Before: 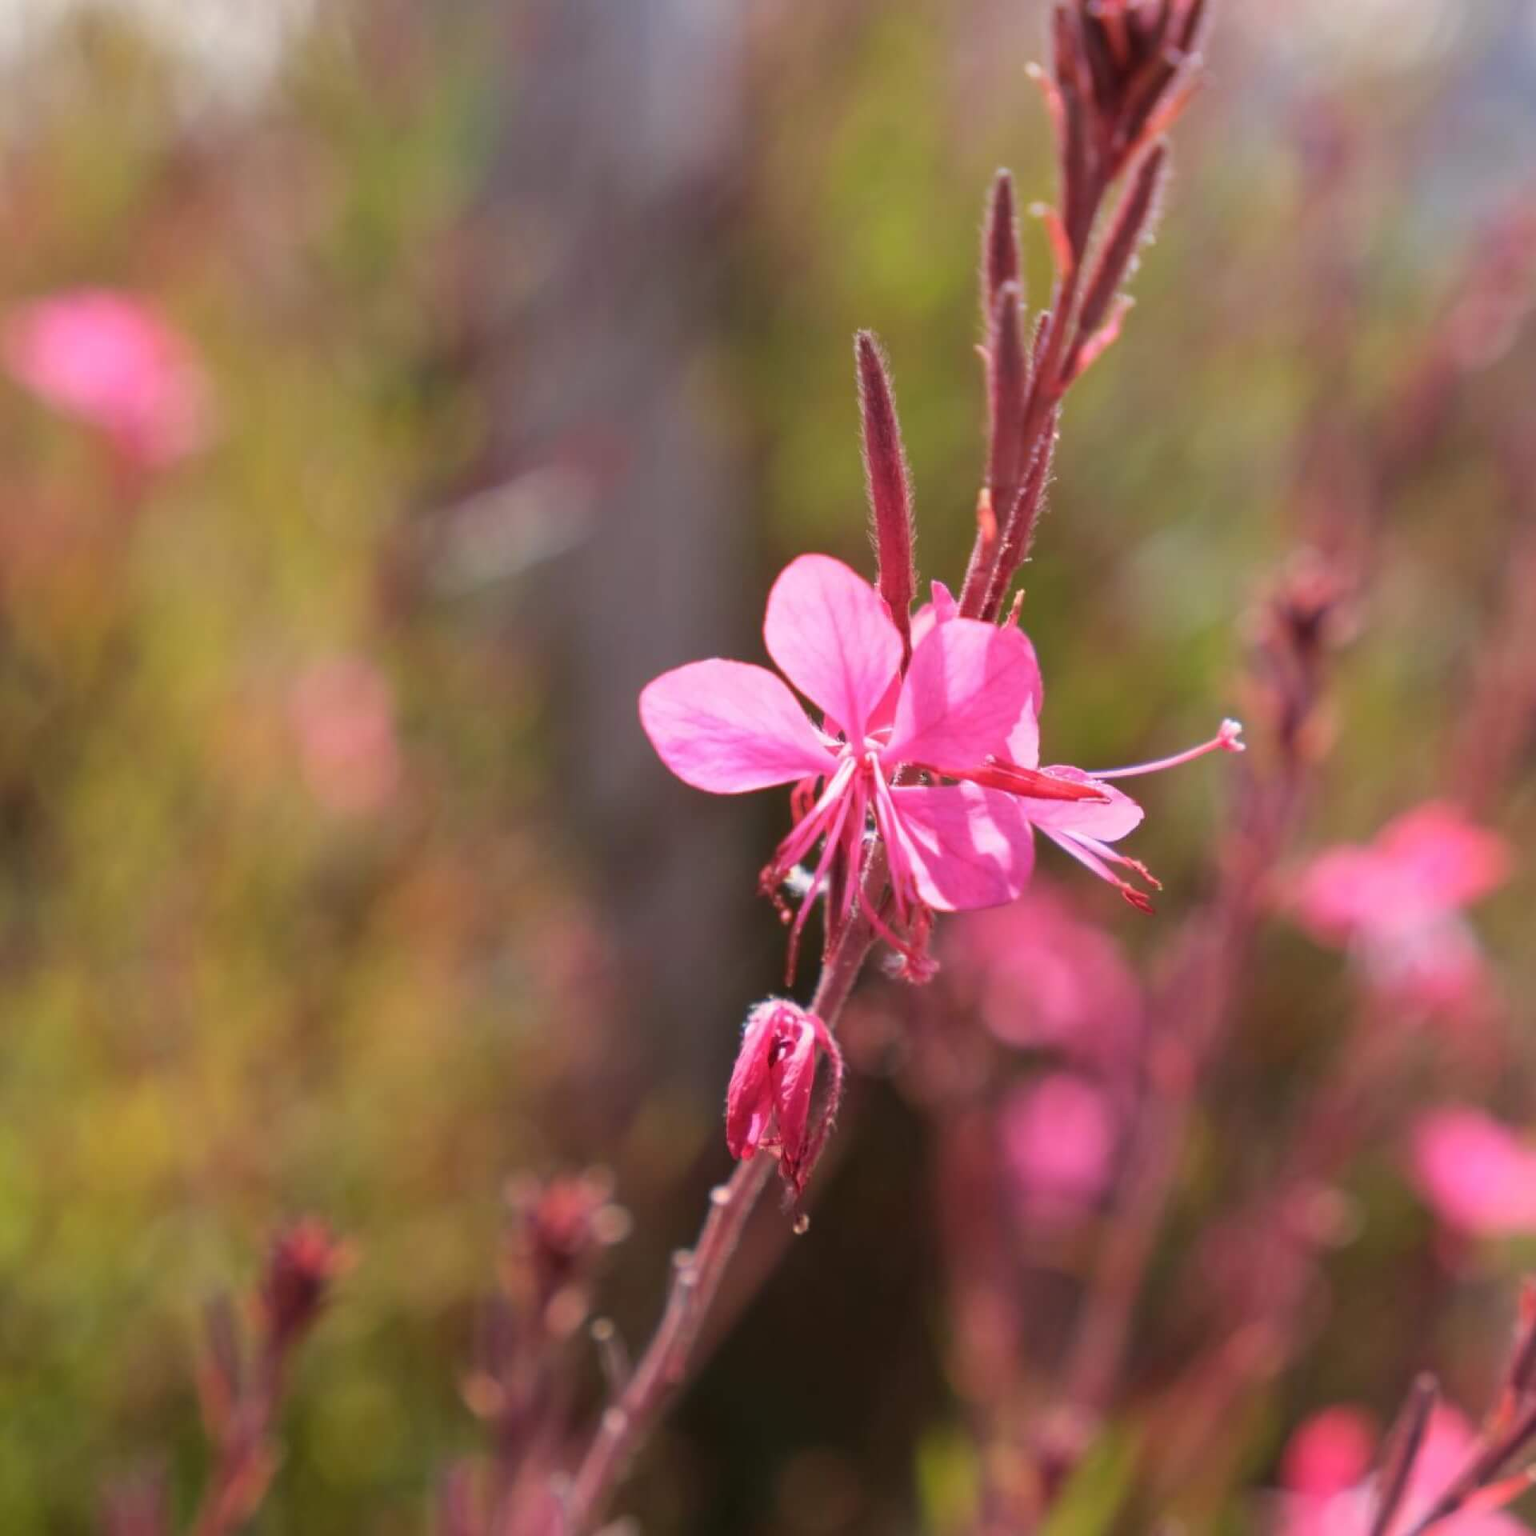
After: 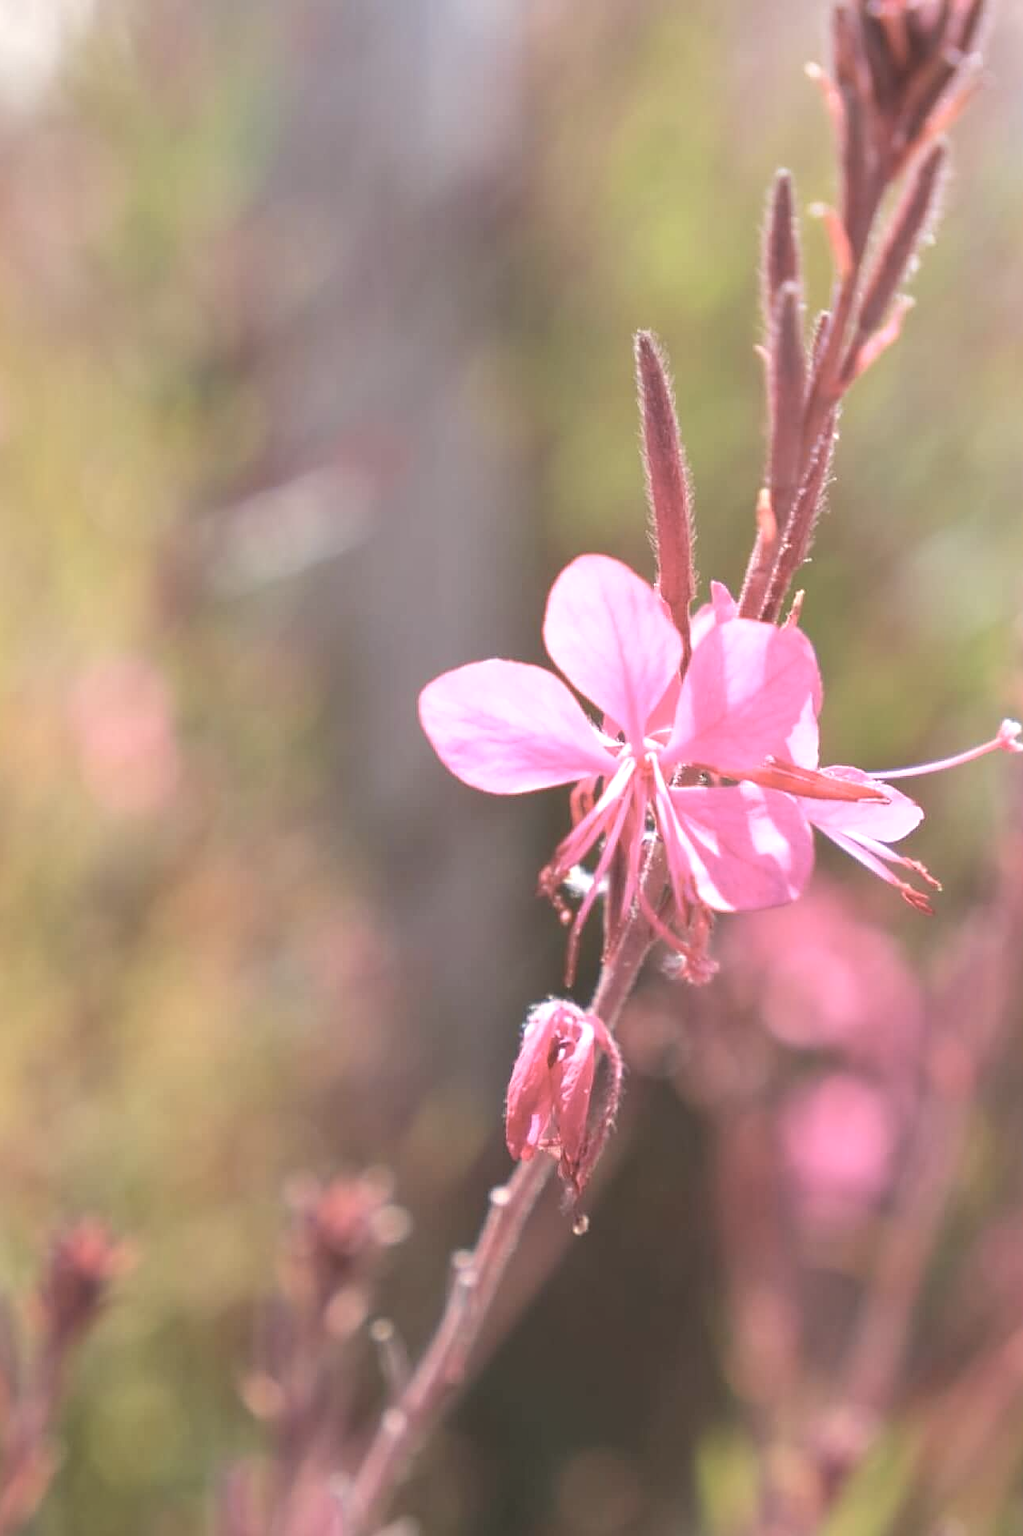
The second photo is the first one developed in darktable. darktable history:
exposure: black level correction 0, exposure 1.2 EV, compensate highlight preservation false
contrast brightness saturation: contrast -0.26, saturation -0.43
sharpen: on, module defaults
crop and rotate: left 14.385%, right 18.948%
